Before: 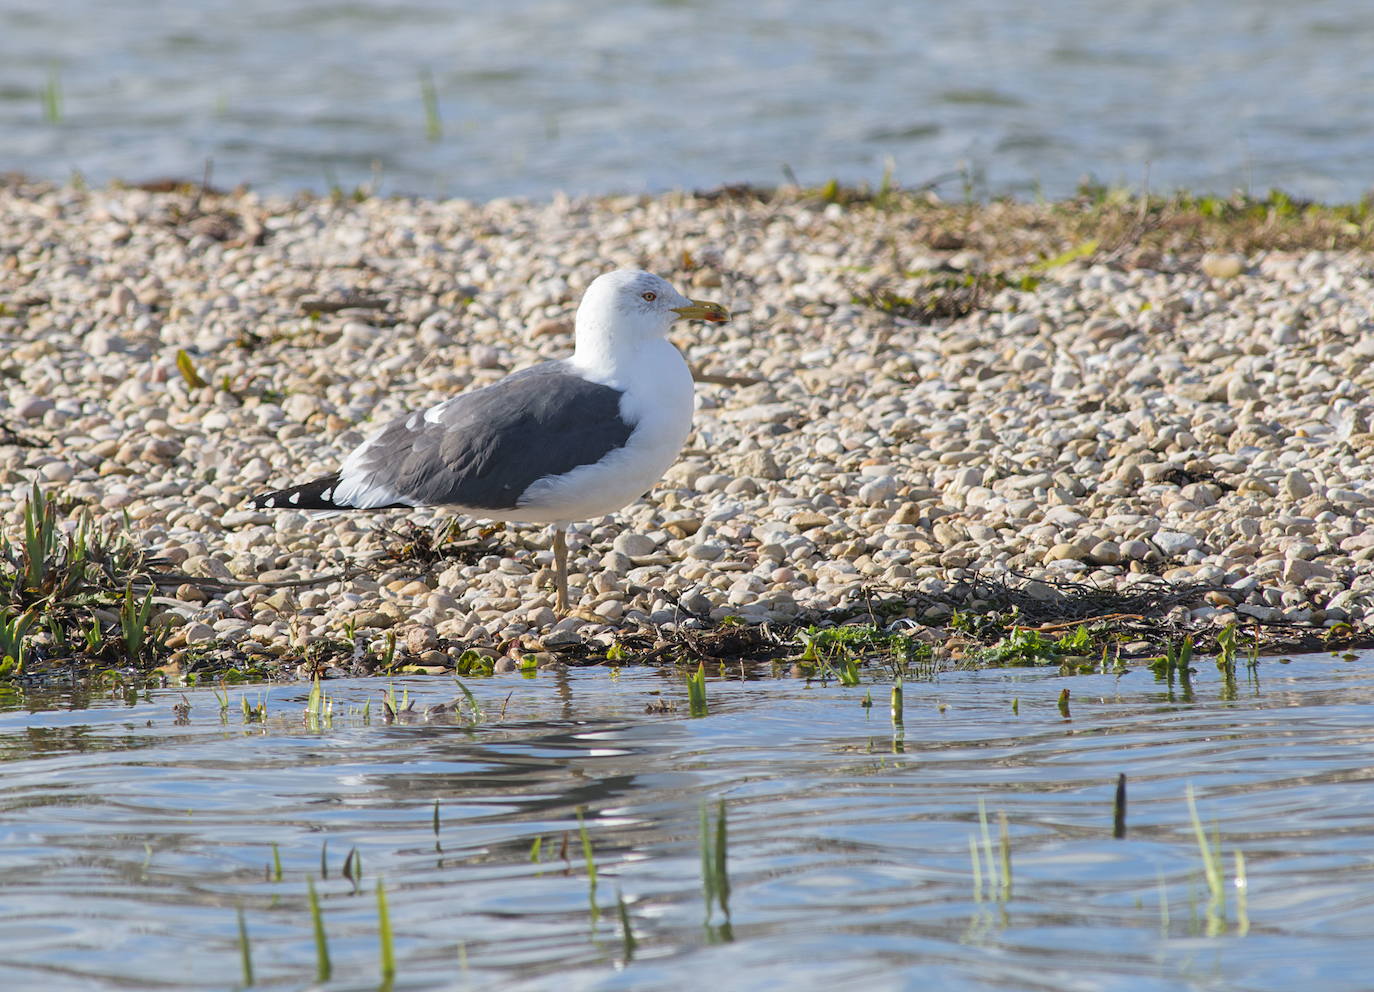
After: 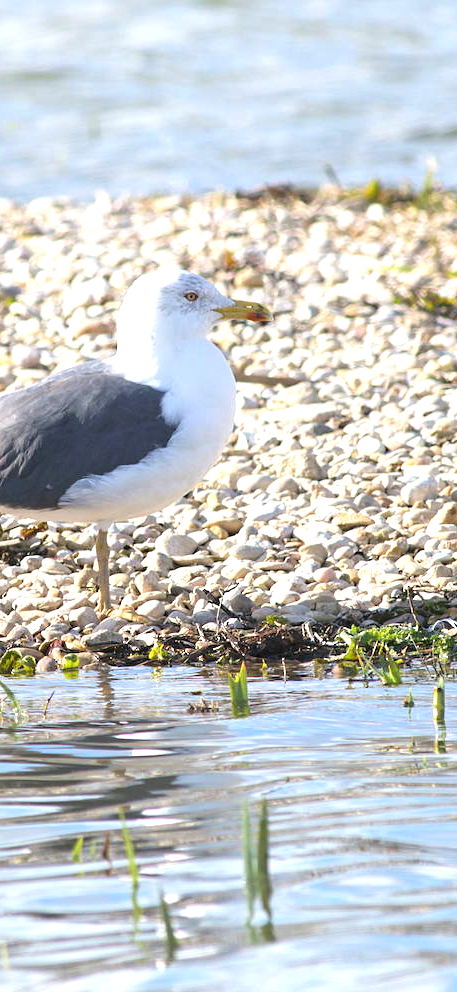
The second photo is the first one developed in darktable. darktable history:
exposure: black level correction 0, exposure 1 EV, compensate exposure bias true, compensate highlight preservation false
sharpen: radius 5.325, amount 0.312, threshold 26.433
crop: left 33.36%, right 33.36%
